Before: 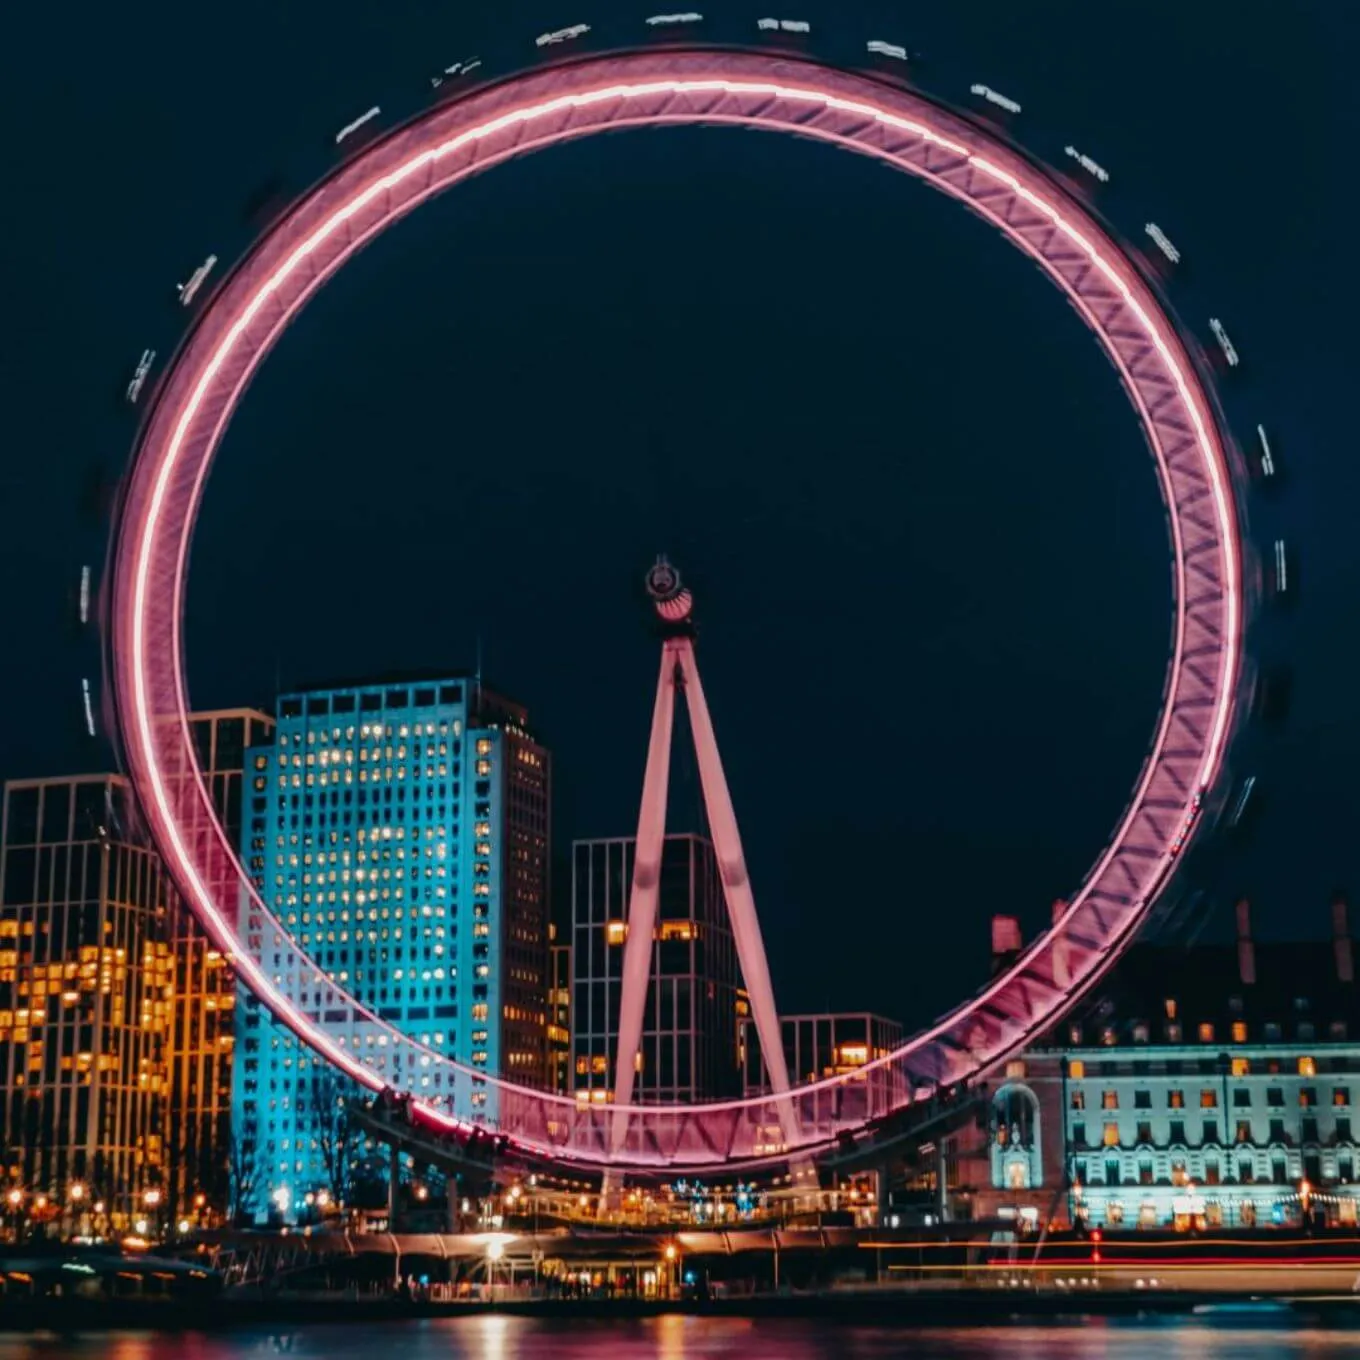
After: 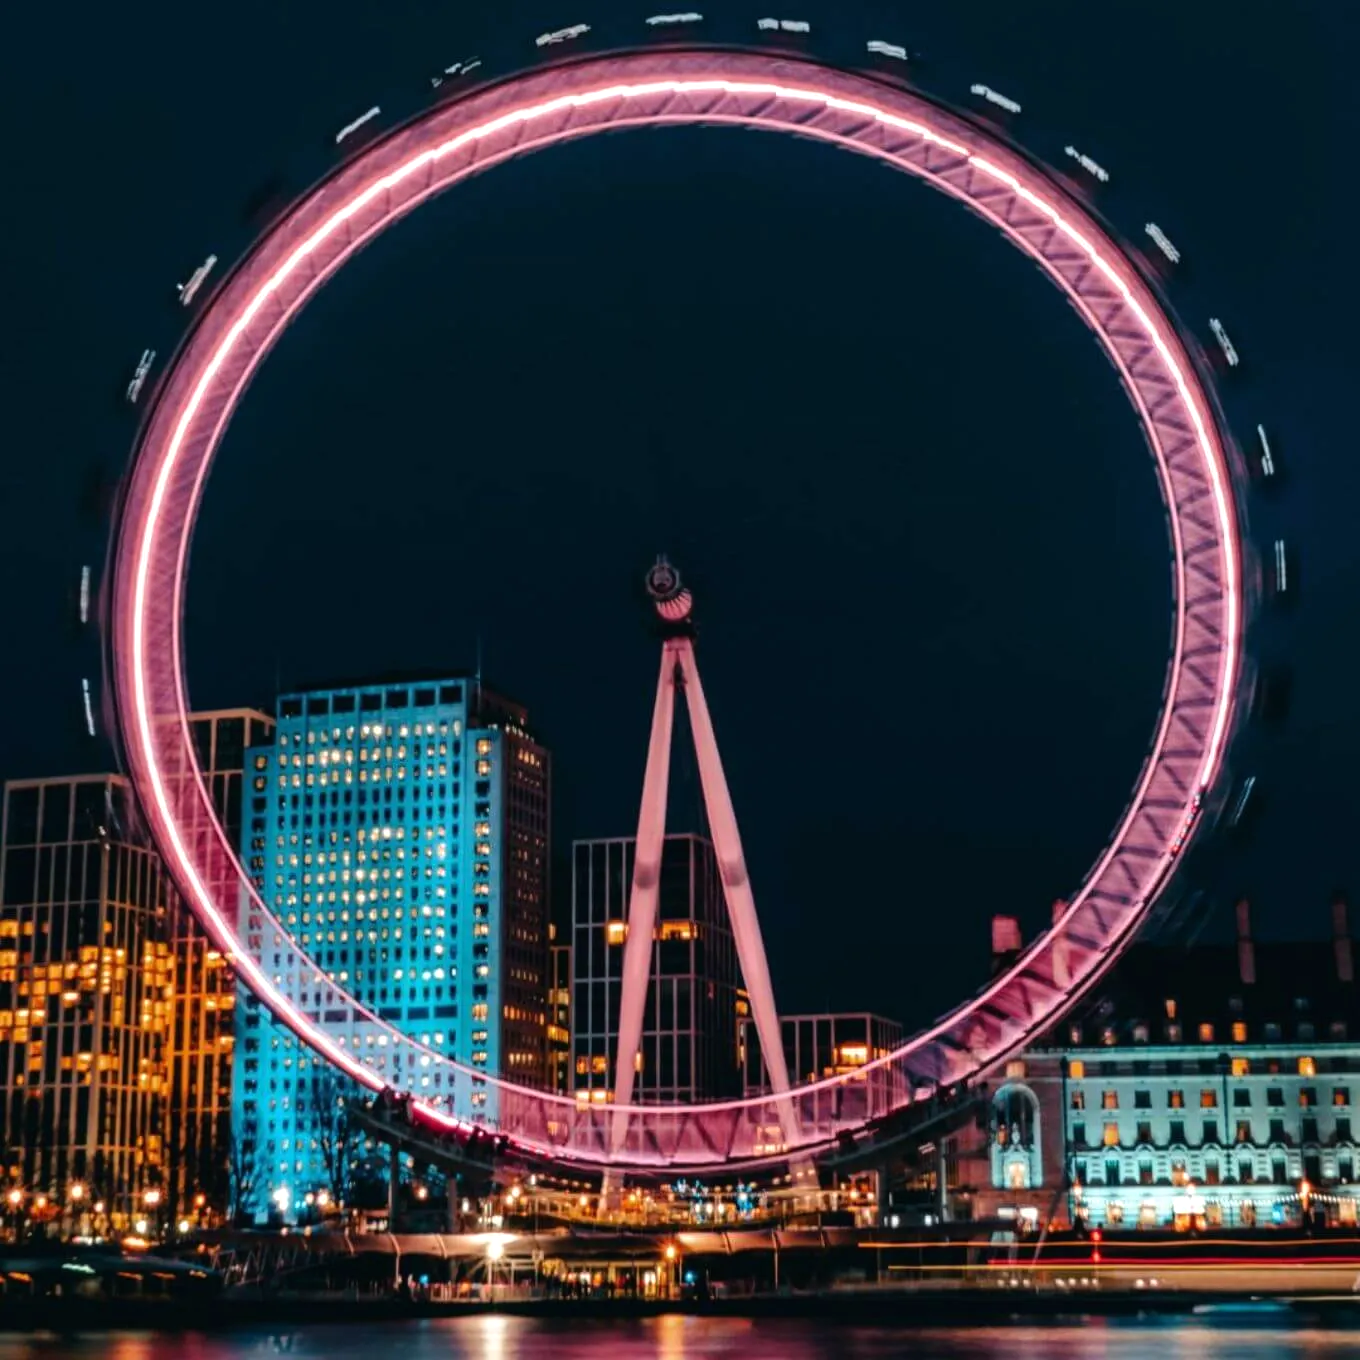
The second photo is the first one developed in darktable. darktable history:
tone equalizer: -8 EV -0.407 EV, -7 EV -0.409 EV, -6 EV -0.358 EV, -5 EV -0.214 EV, -3 EV 0.223 EV, -2 EV 0.317 EV, -1 EV 0.405 EV, +0 EV 0.415 EV
